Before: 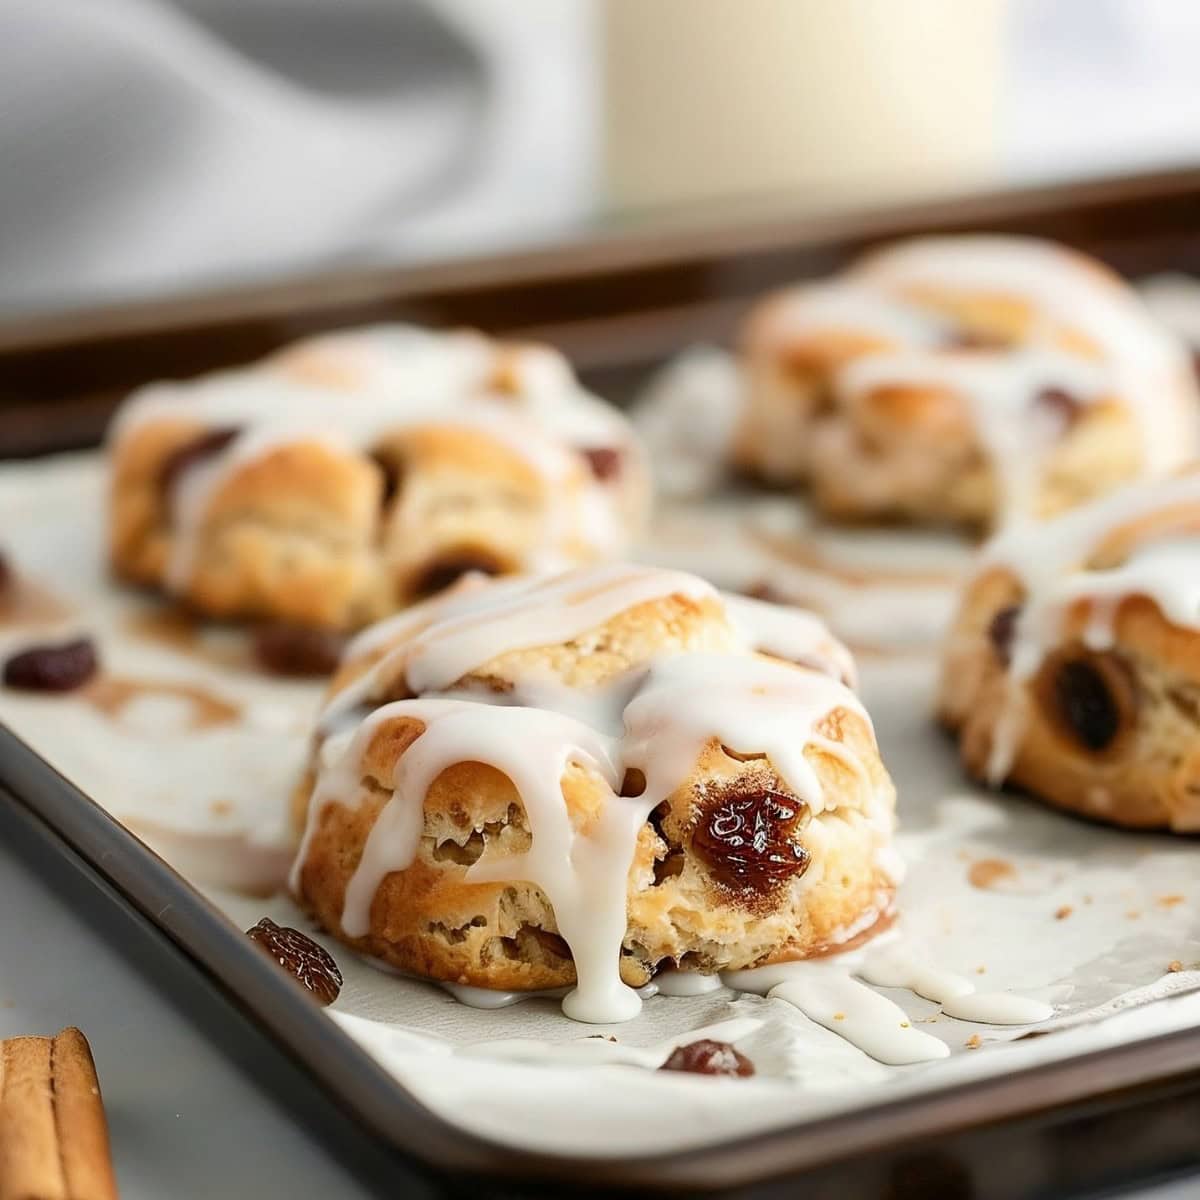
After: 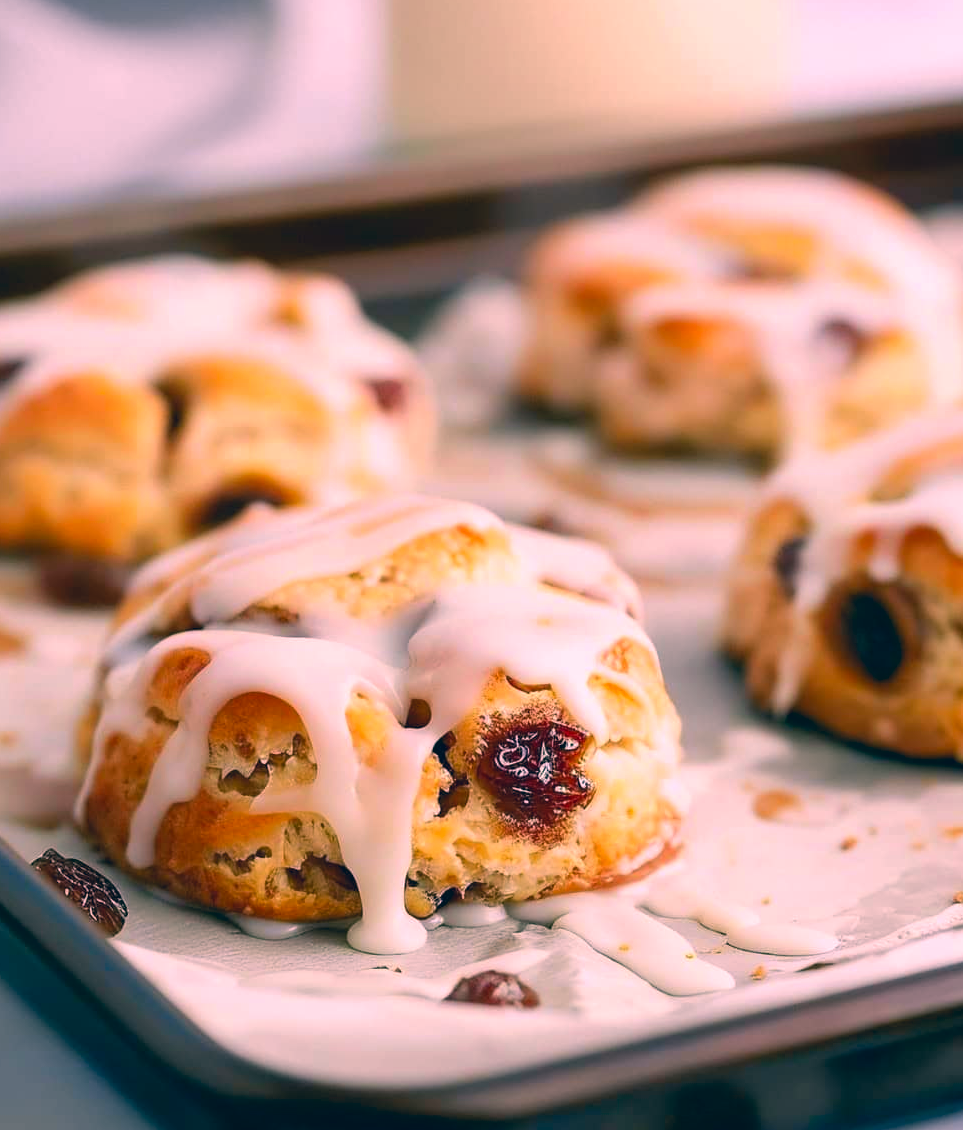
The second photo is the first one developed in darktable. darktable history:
crop and rotate: left 17.969%, top 5.76%, right 1.758%
shadows and highlights: shadows 24.9, highlights -24.7
color correction: highlights a* 17.14, highlights b* 0.191, shadows a* -15.32, shadows b* -14.13, saturation 1.47
